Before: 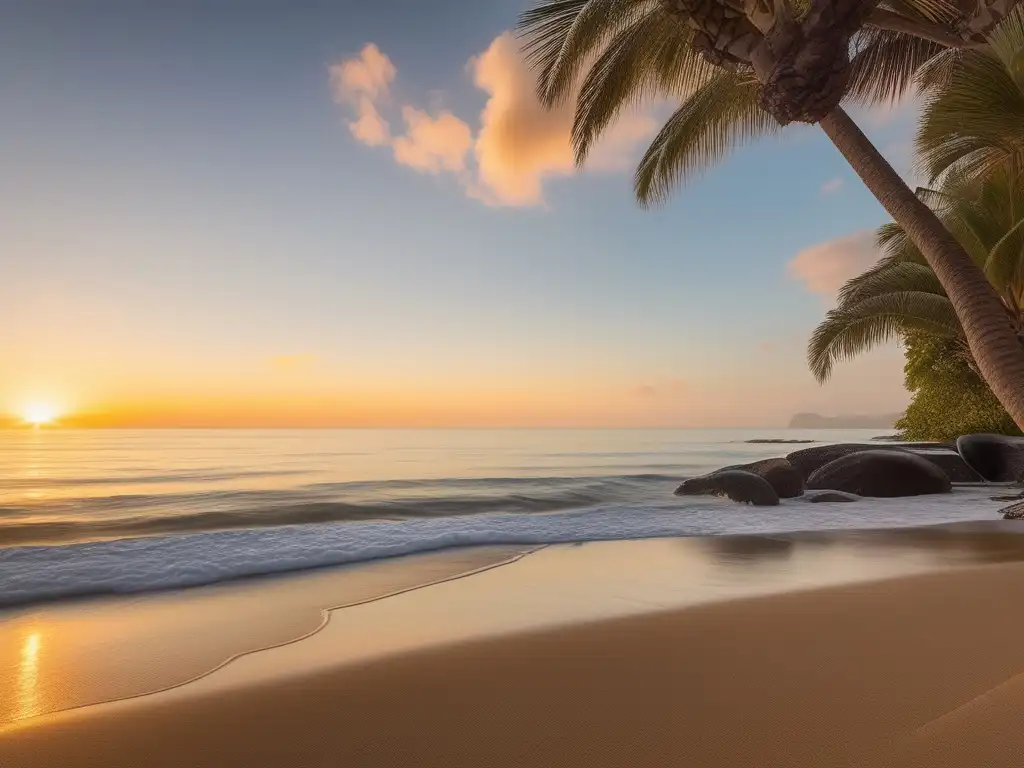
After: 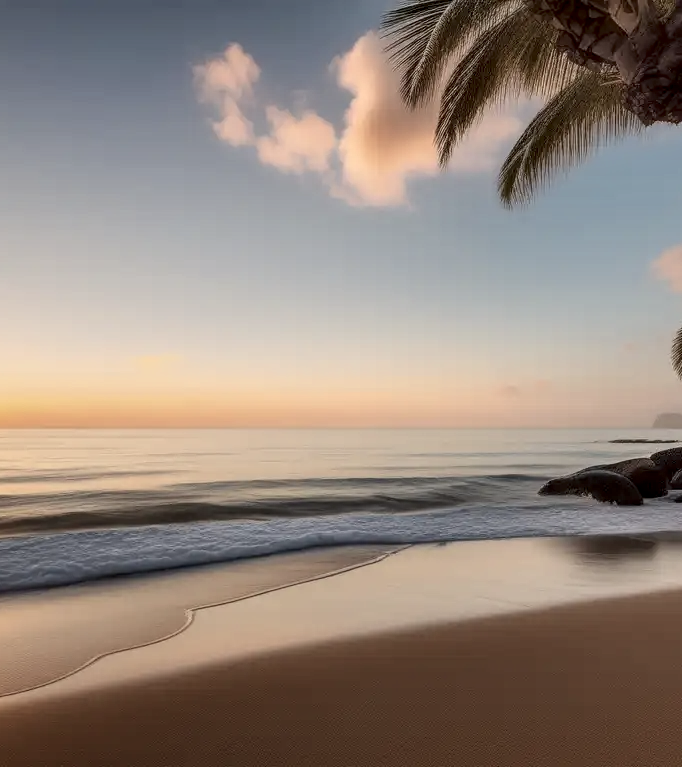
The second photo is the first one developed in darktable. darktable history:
crop and rotate: left 13.342%, right 19.991%
color balance rgb: perceptual saturation grading › global saturation -27.94%, hue shift -2.27°, contrast -21.26%
local contrast: highlights 80%, shadows 57%, detail 175%, midtone range 0.602
